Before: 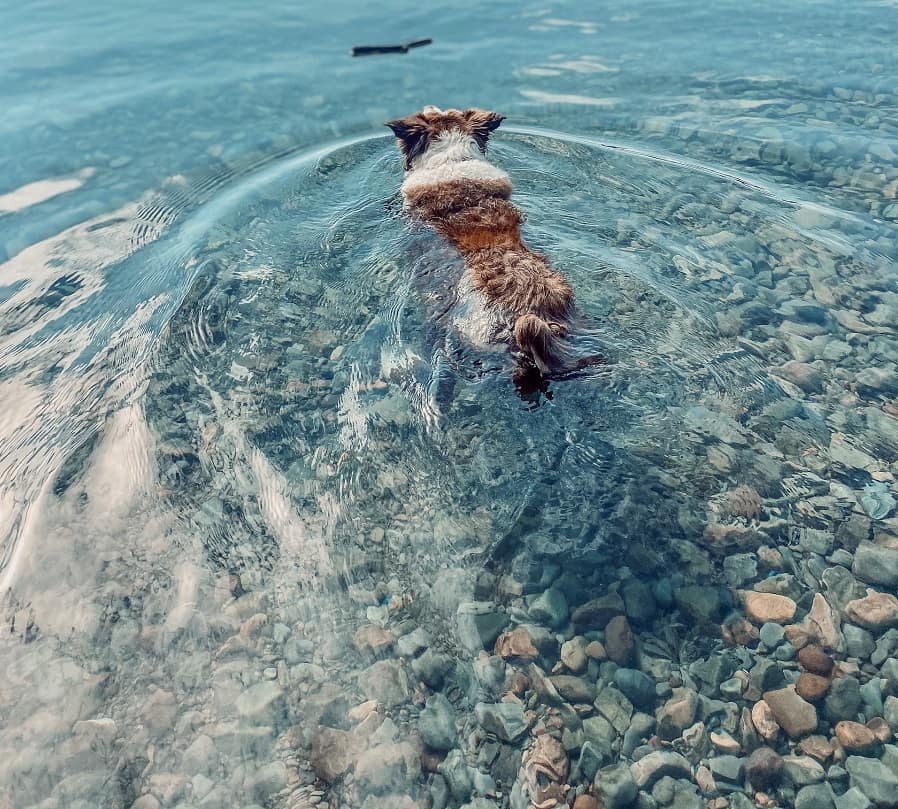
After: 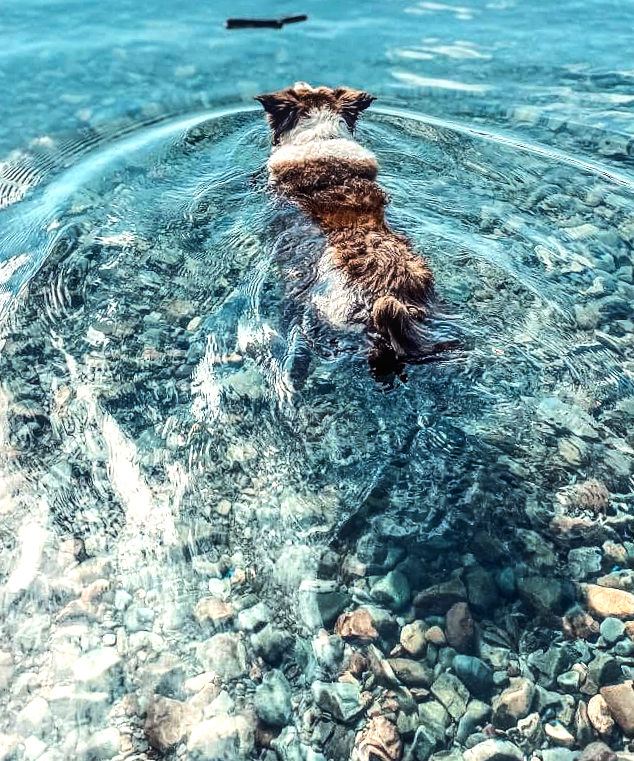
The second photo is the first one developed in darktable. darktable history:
exposure: black level correction 0.005, exposure 0.014 EV, compensate highlight preservation false
graduated density: on, module defaults
local contrast: on, module defaults
tone equalizer: -8 EV -0.417 EV, -7 EV -0.389 EV, -6 EV -0.333 EV, -5 EV -0.222 EV, -3 EV 0.222 EV, -2 EV 0.333 EV, -1 EV 0.389 EV, +0 EV 0.417 EV, edges refinement/feathering 500, mask exposure compensation -1.57 EV, preserve details no
shadows and highlights: shadows -12.5, white point adjustment 4, highlights 28.33
color balance rgb: global offset › luminance 0.71%, perceptual saturation grading › global saturation -11.5%, perceptual brilliance grading › highlights 17.77%, perceptual brilliance grading › mid-tones 31.71%, perceptual brilliance grading › shadows -31.01%, global vibrance 50%
crop and rotate: angle -3.27°, left 14.277%, top 0.028%, right 10.766%, bottom 0.028%
contrast brightness saturation: contrast 0.04, saturation 0.07
